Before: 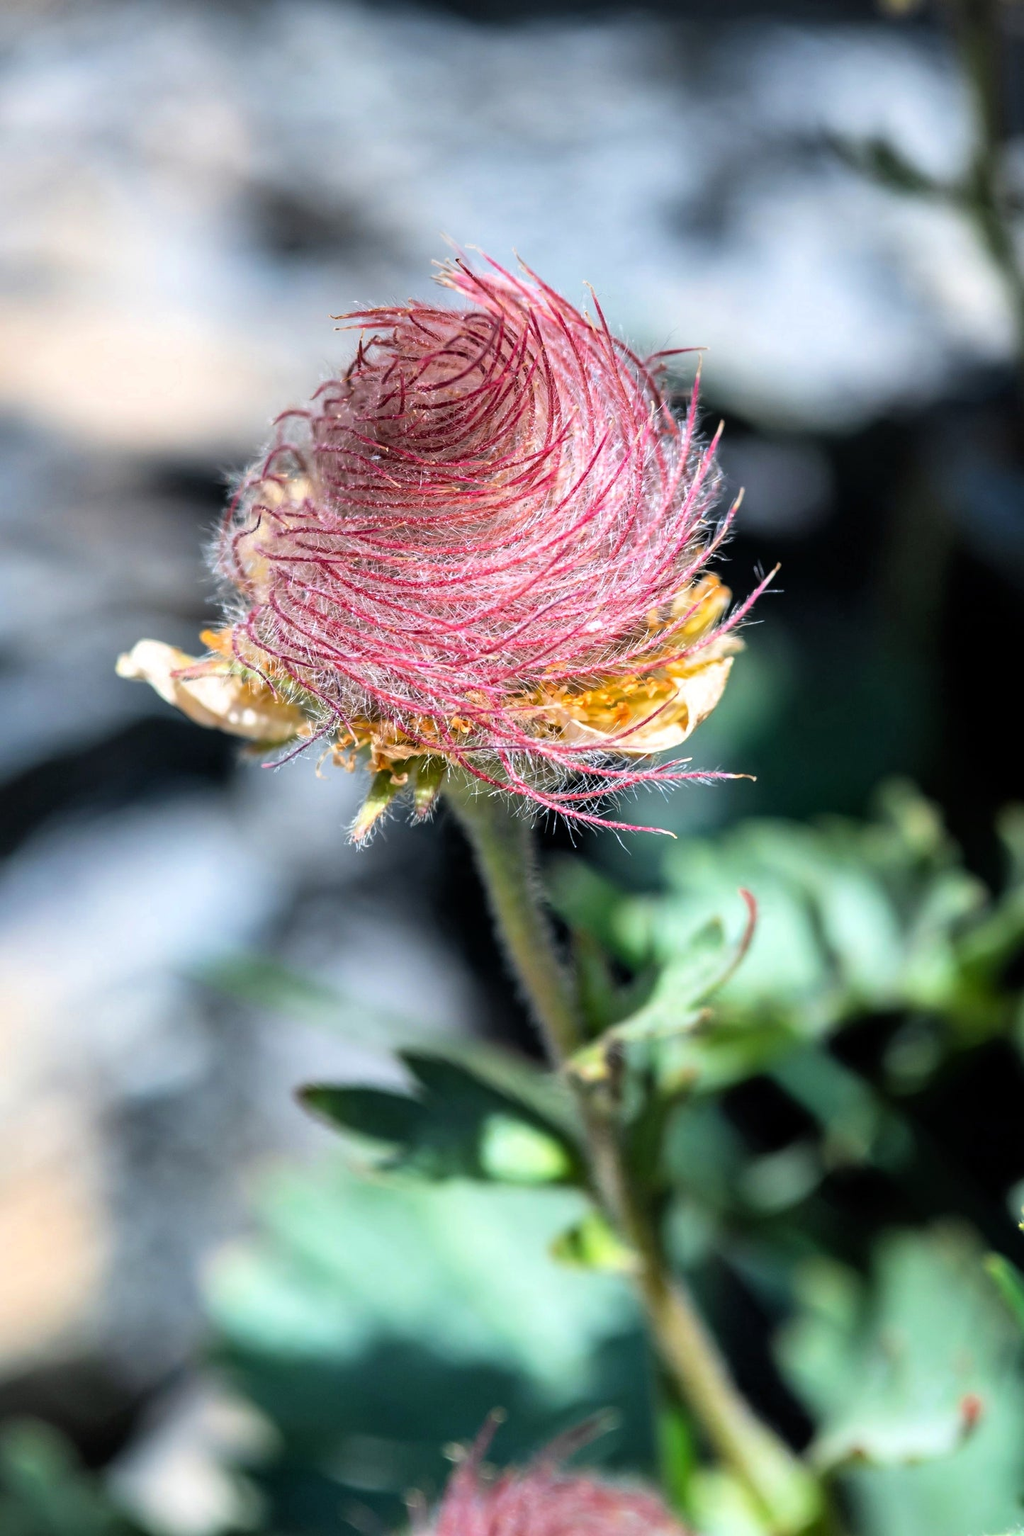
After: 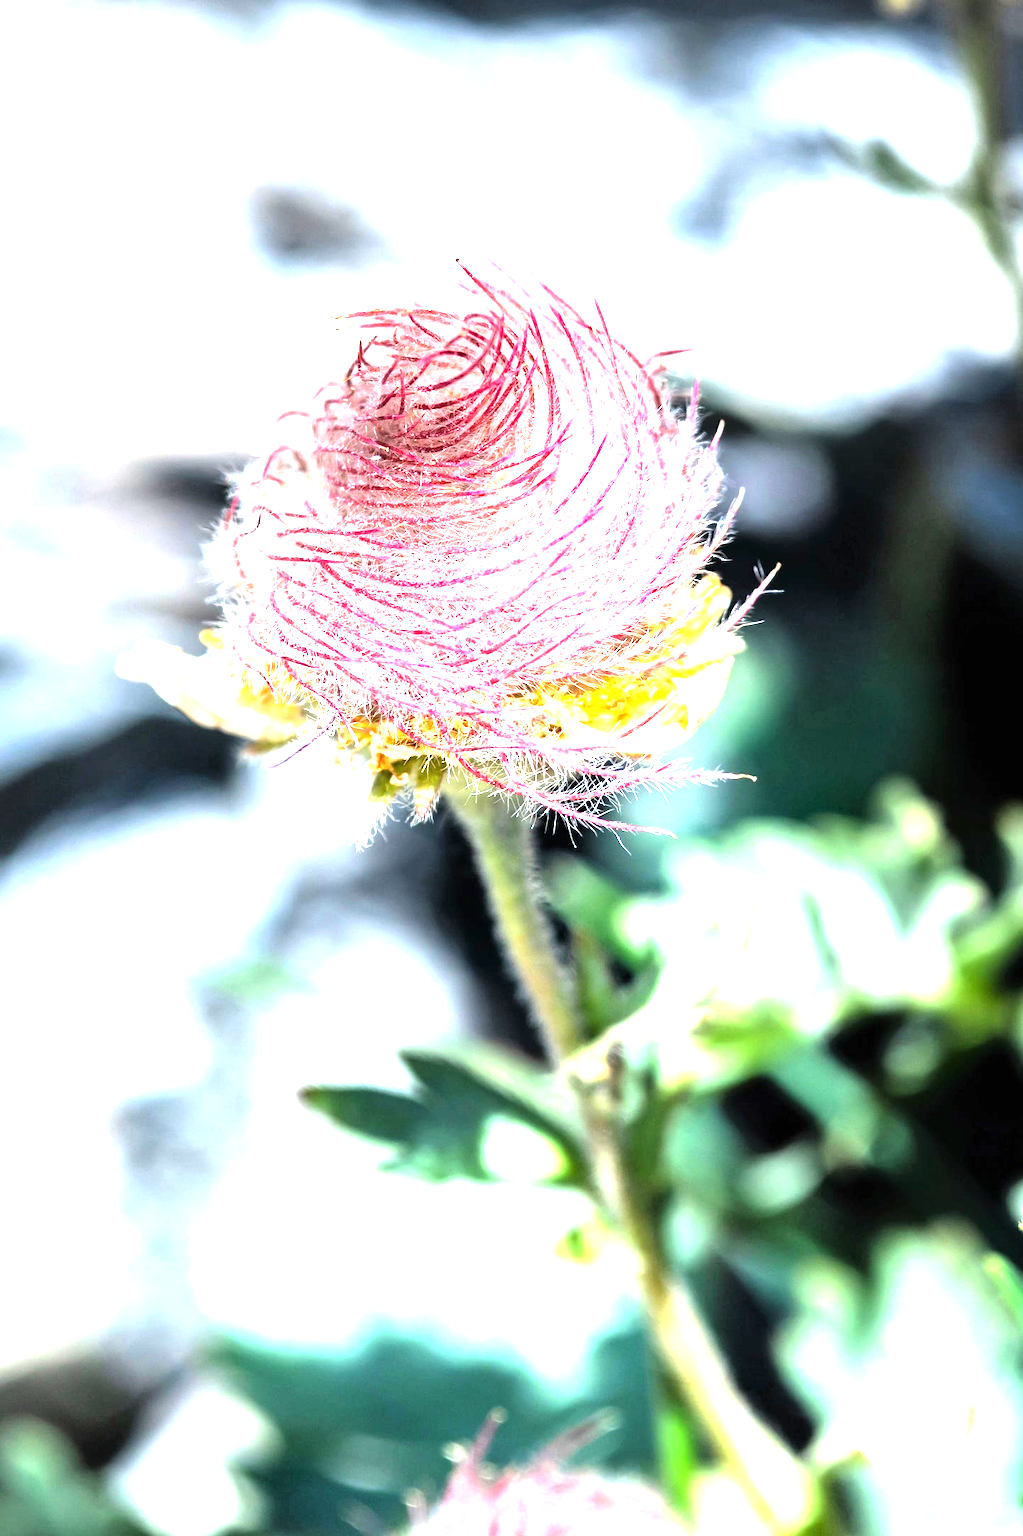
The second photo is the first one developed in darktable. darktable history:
exposure: black level correction 0, exposure 1.743 EV, compensate highlight preservation false
tone equalizer: -8 EV -0.443 EV, -7 EV -0.398 EV, -6 EV -0.369 EV, -5 EV -0.207 EV, -3 EV 0.202 EV, -2 EV 0.347 EV, -1 EV 0.387 EV, +0 EV 0.4 EV
